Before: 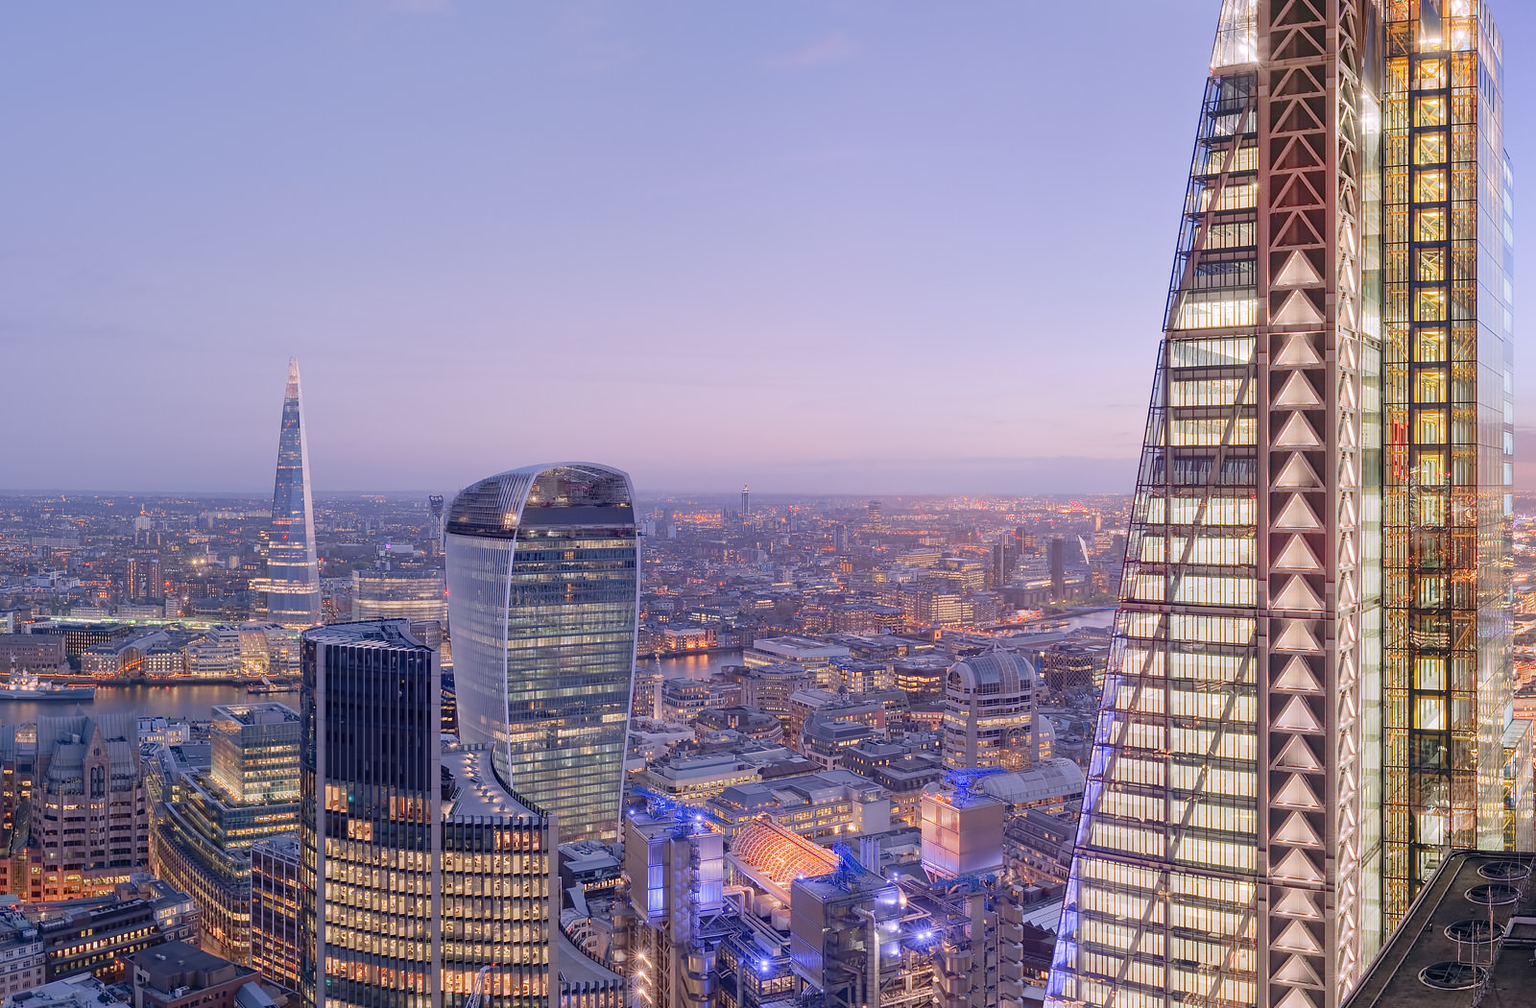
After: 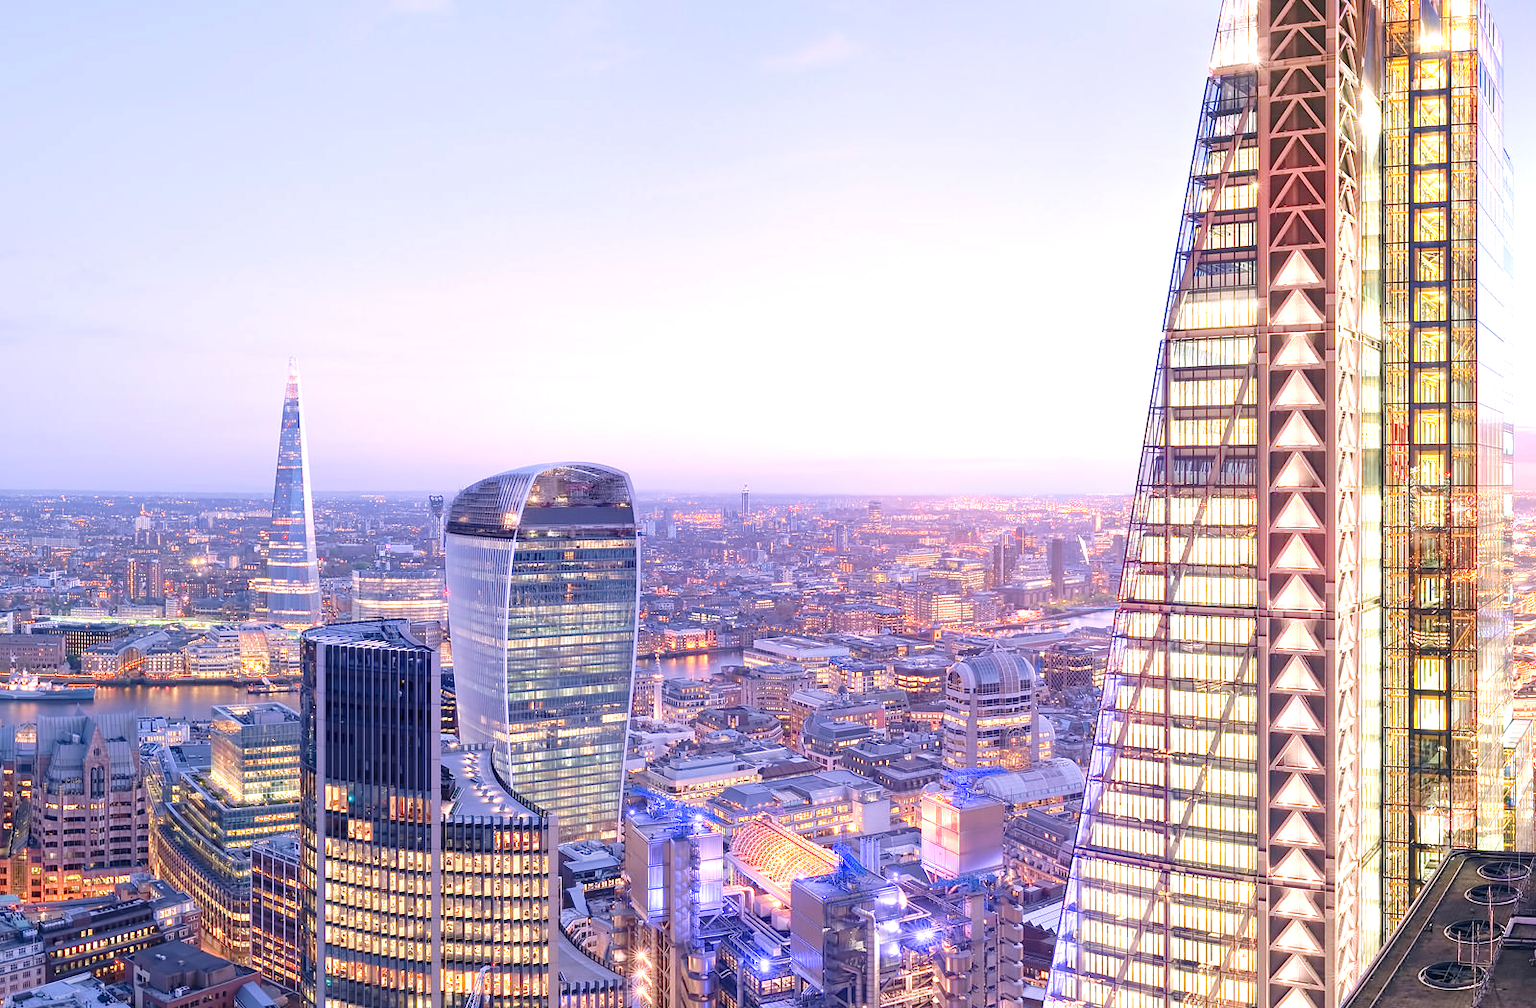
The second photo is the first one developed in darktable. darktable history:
exposure: black level correction 0.001, exposure 1.05 EV, compensate exposure bias true, compensate highlight preservation false
velvia: on, module defaults
